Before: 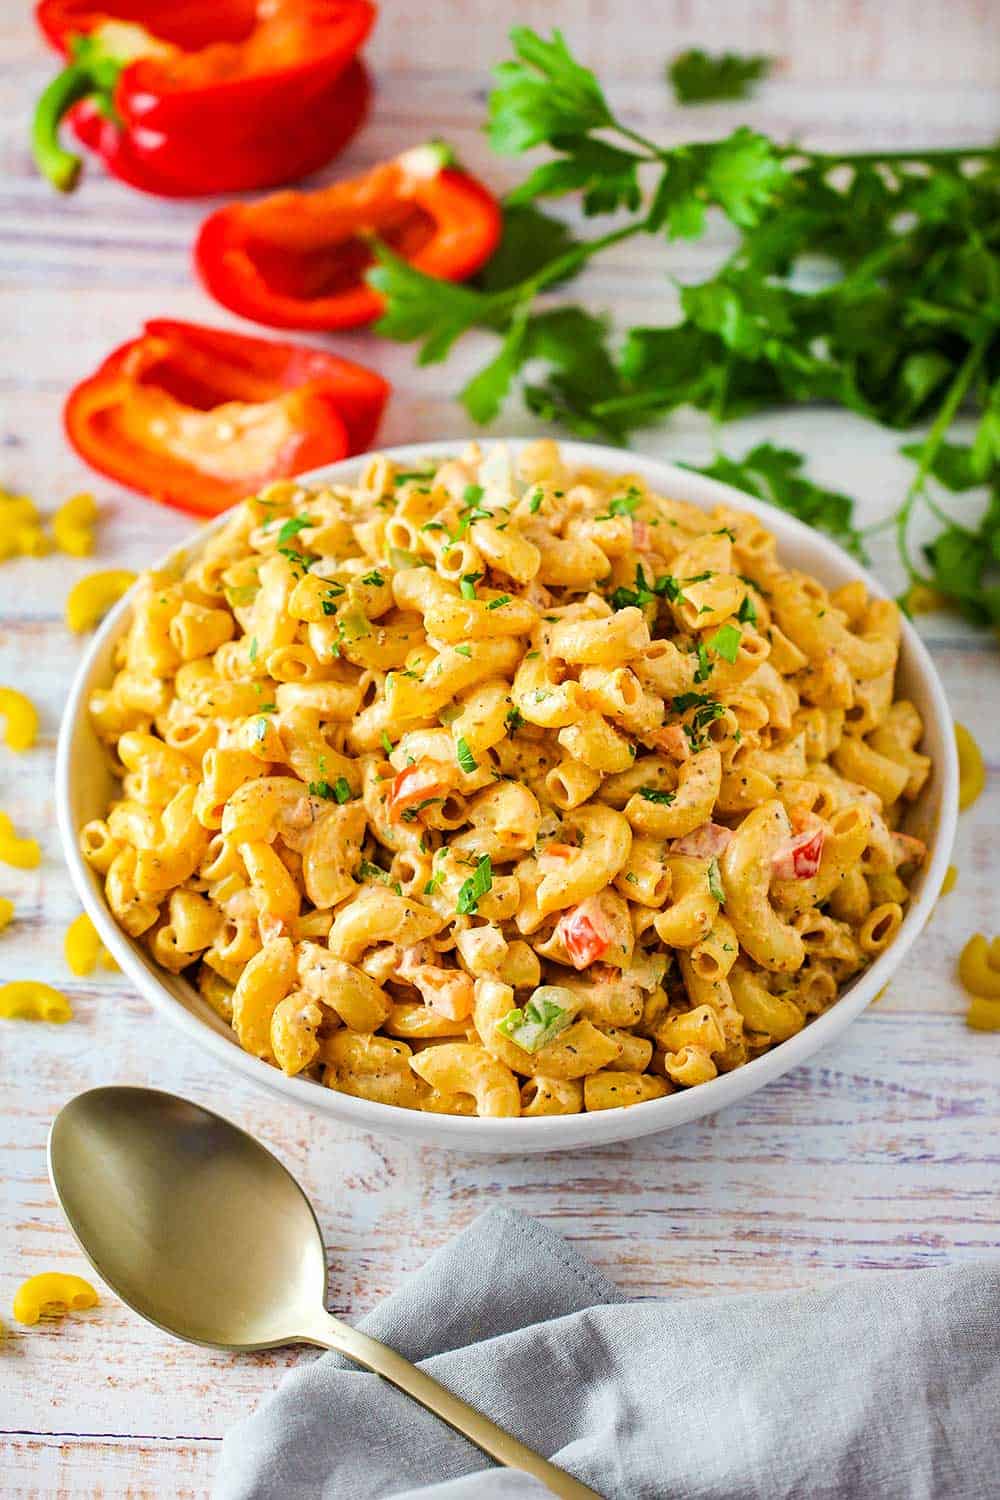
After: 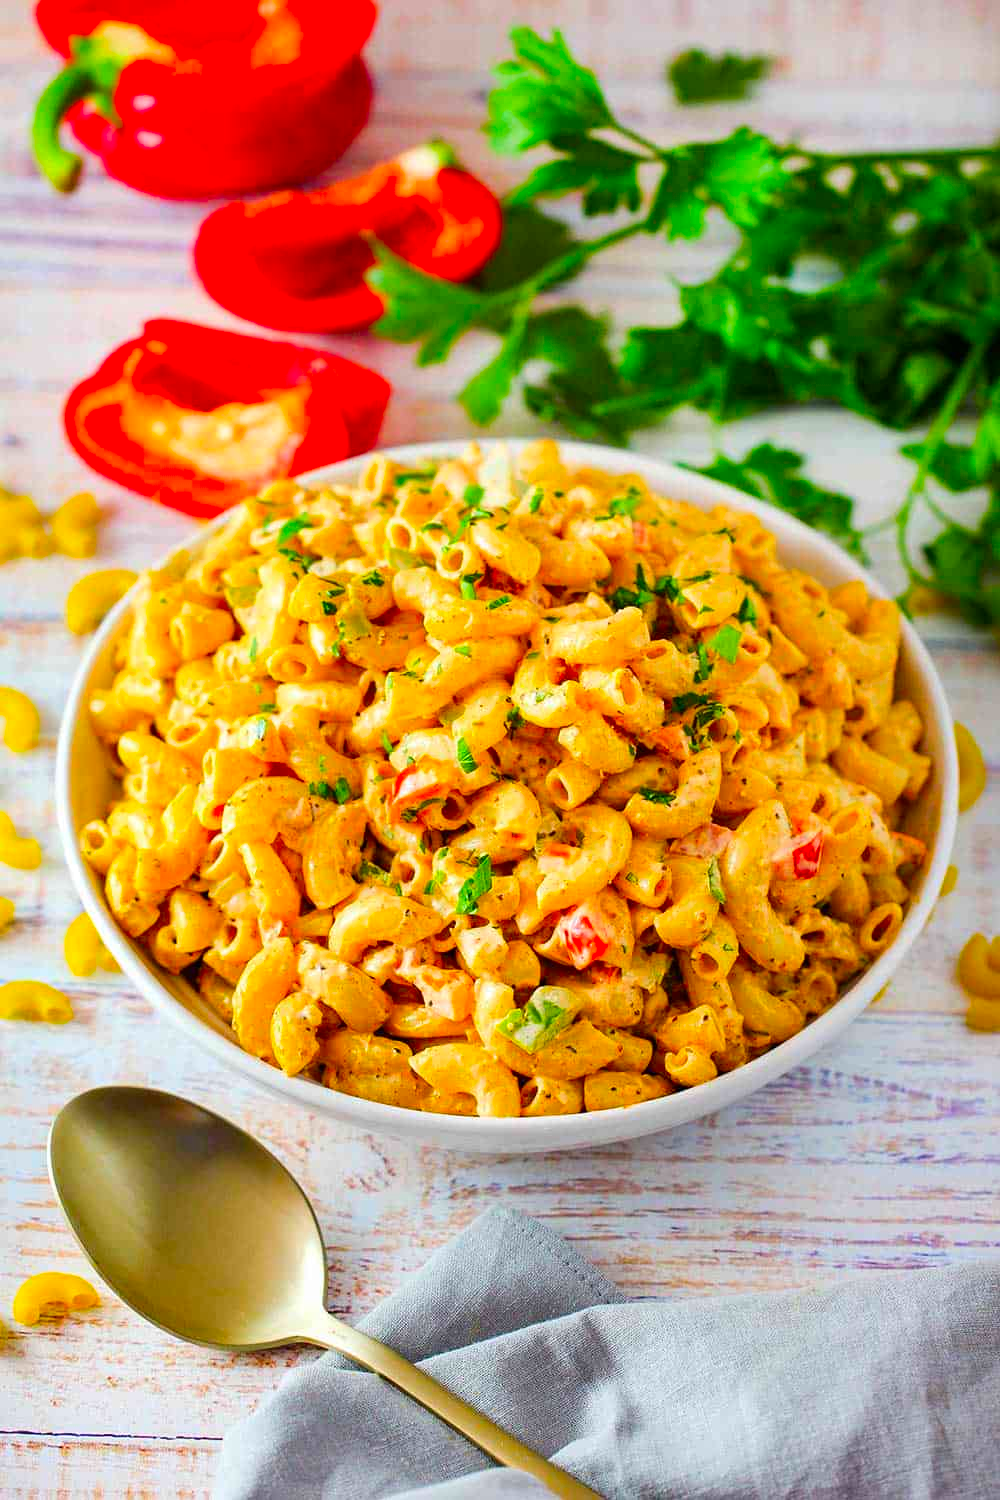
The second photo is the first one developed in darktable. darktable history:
contrast brightness saturation: saturation 0.518
